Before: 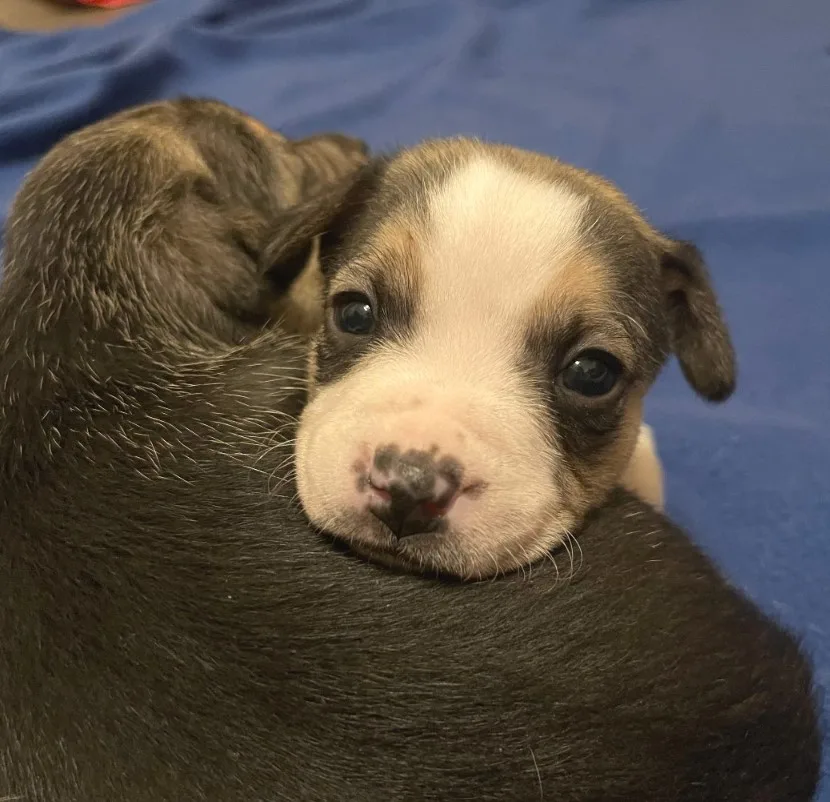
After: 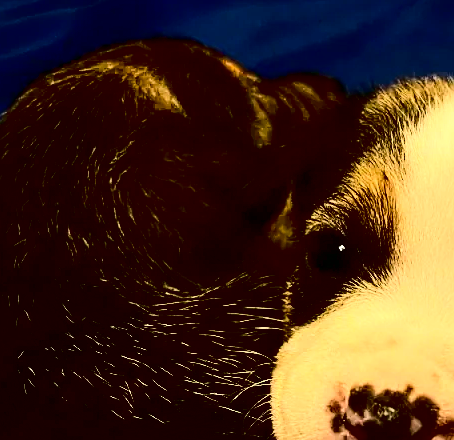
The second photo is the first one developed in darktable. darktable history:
sharpen: on, module defaults
contrast brightness saturation: contrast 0.77, brightness -1, saturation 1
crop and rotate: left 3.047%, top 7.509%, right 42.236%, bottom 37.598%
